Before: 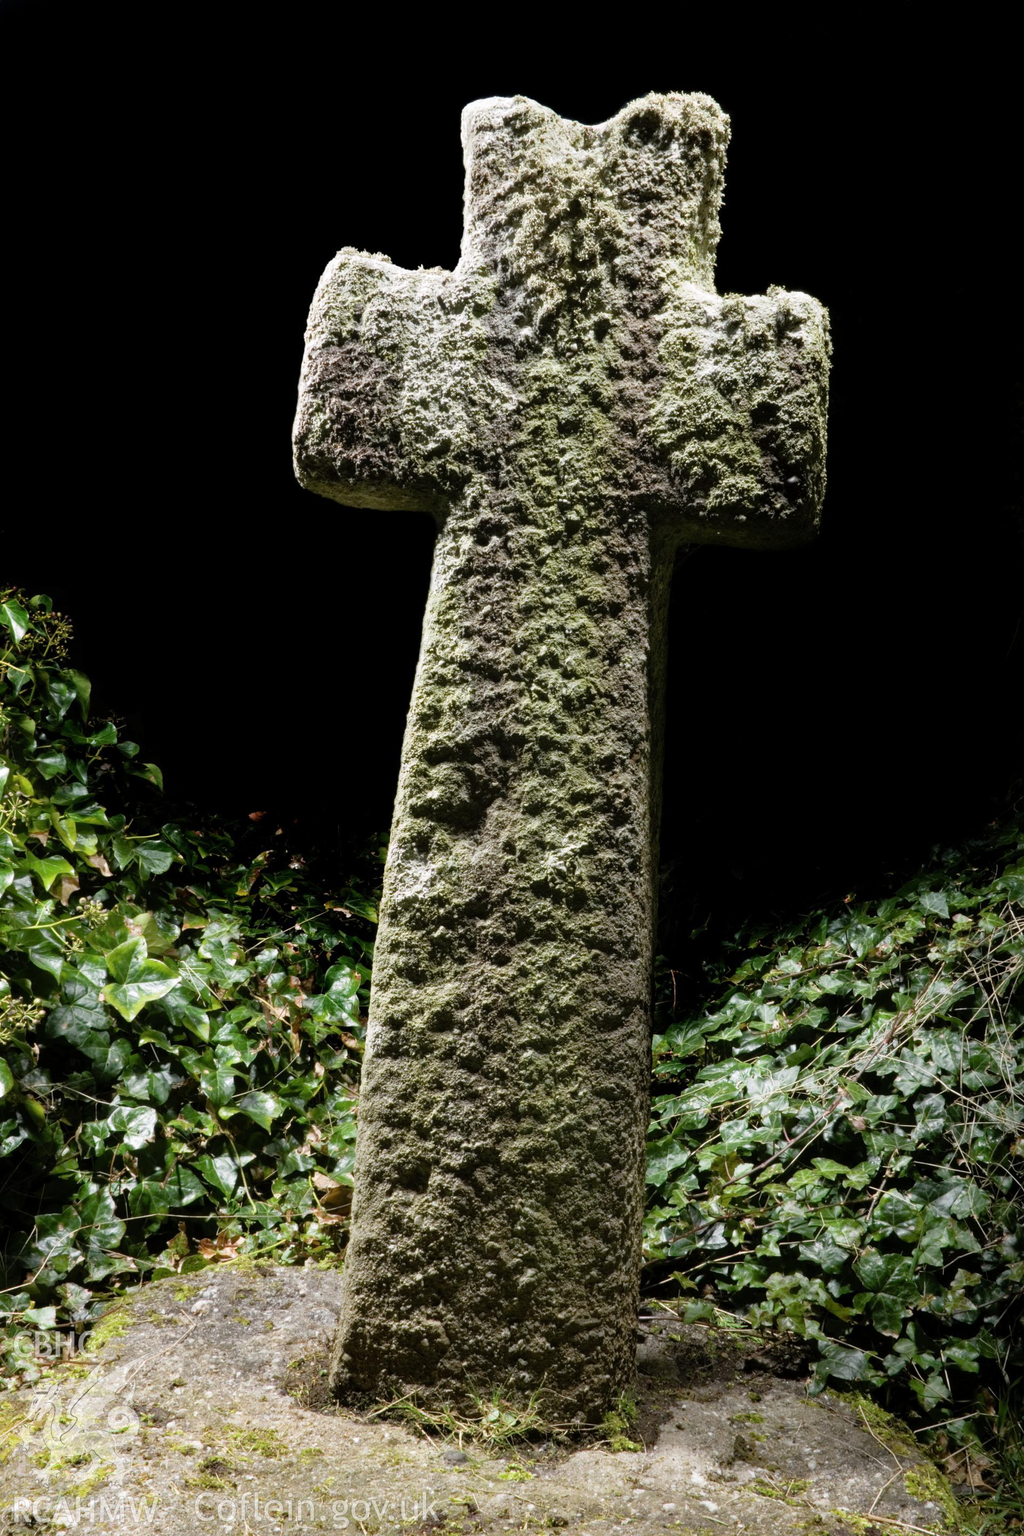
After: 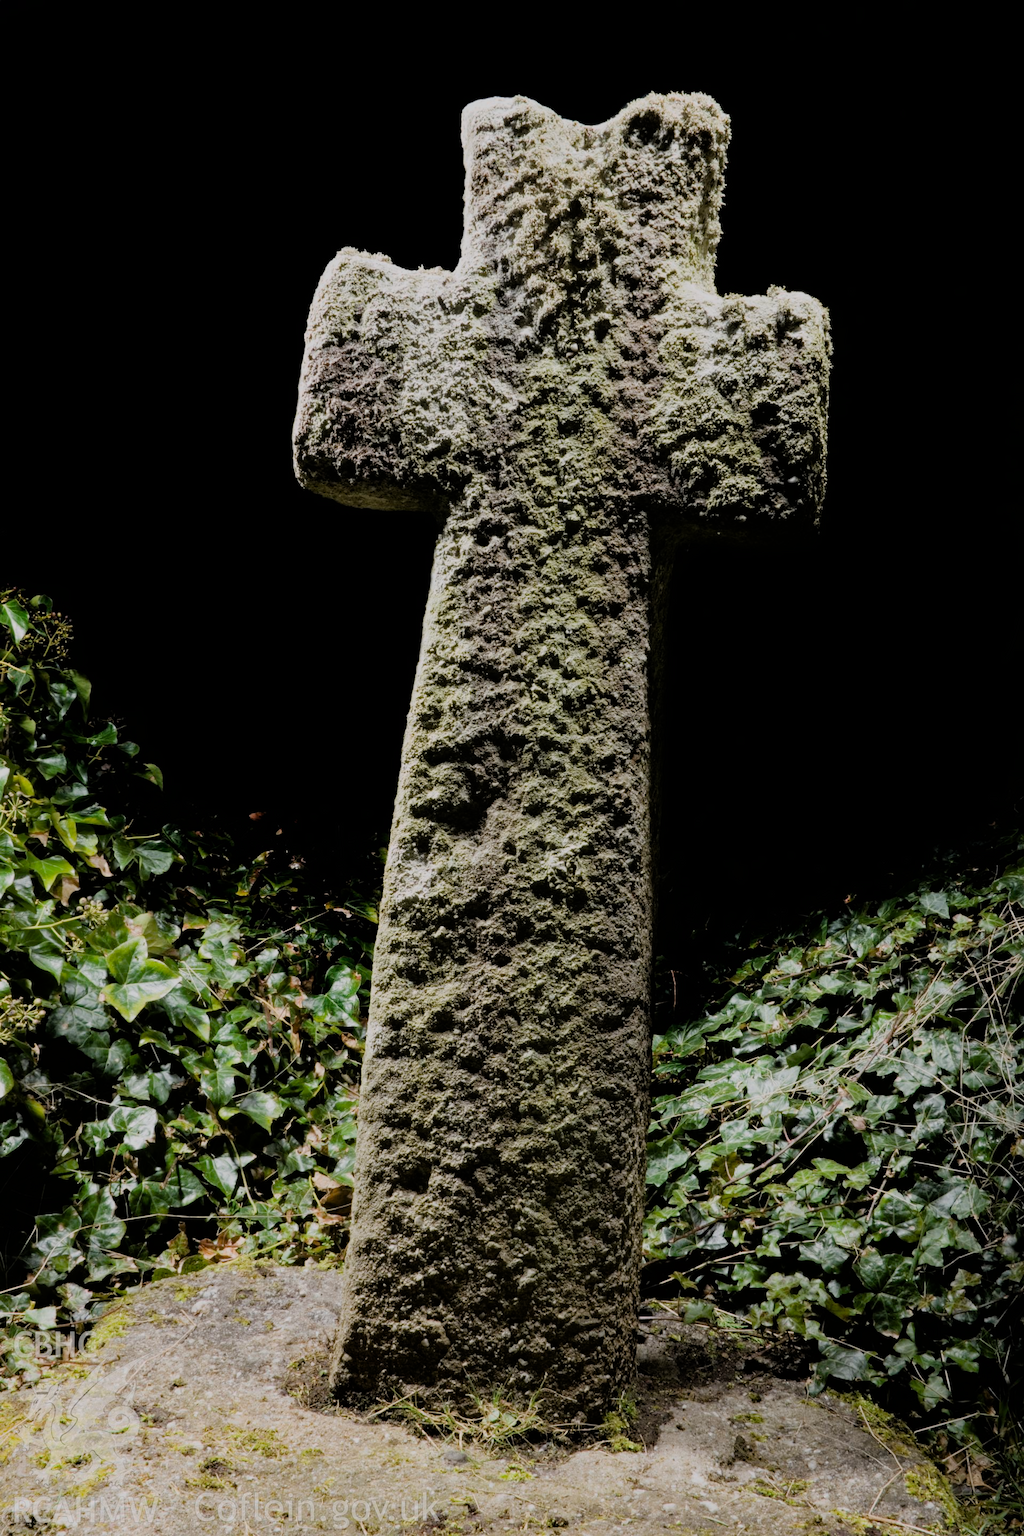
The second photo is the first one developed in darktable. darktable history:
filmic rgb: black relative exposure -7.17 EV, white relative exposure 5.35 EV, hardness 3.03
